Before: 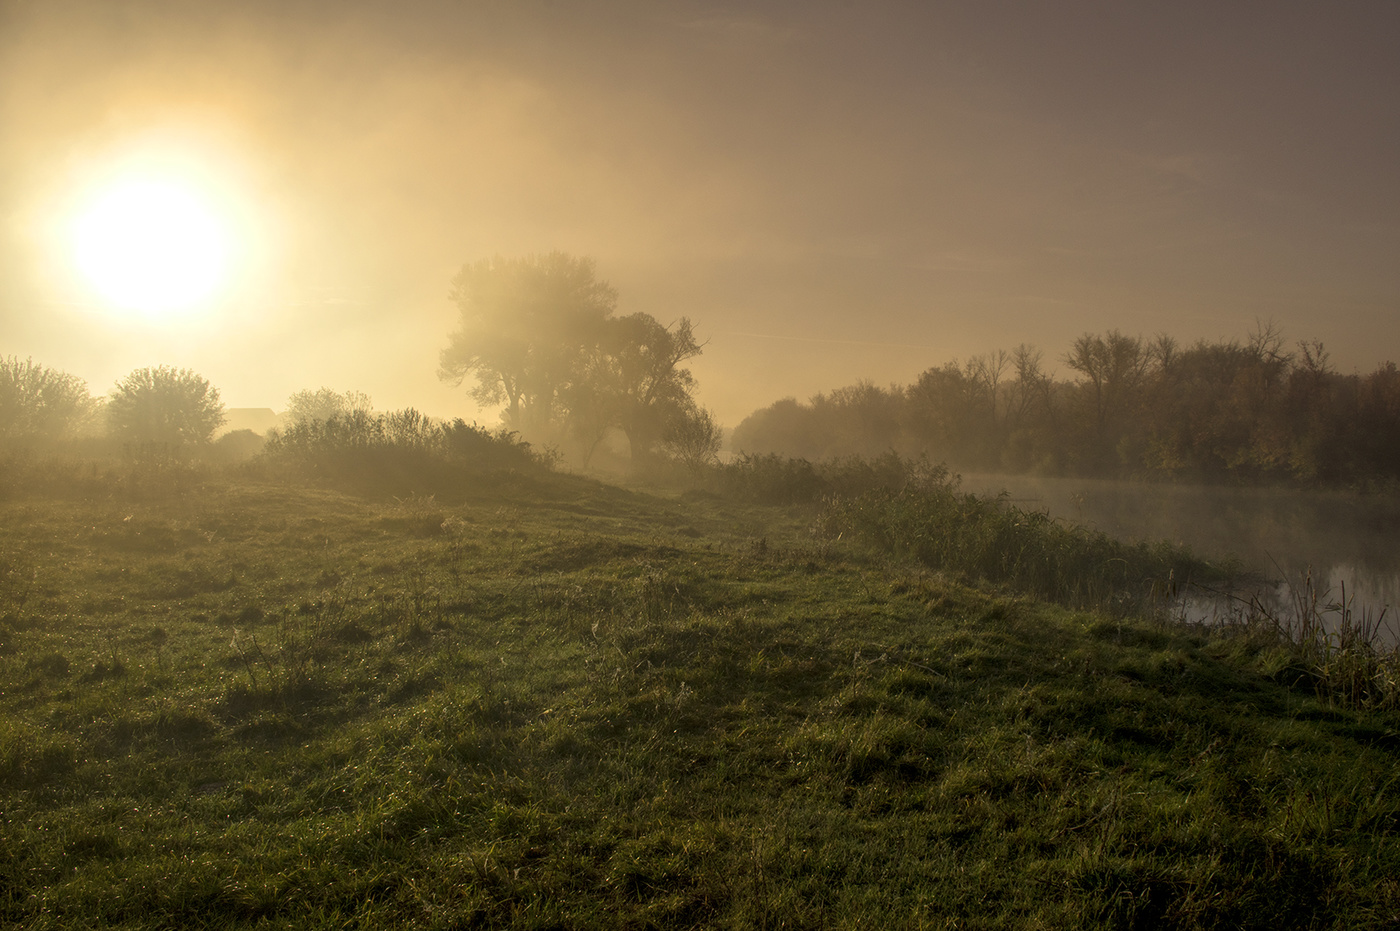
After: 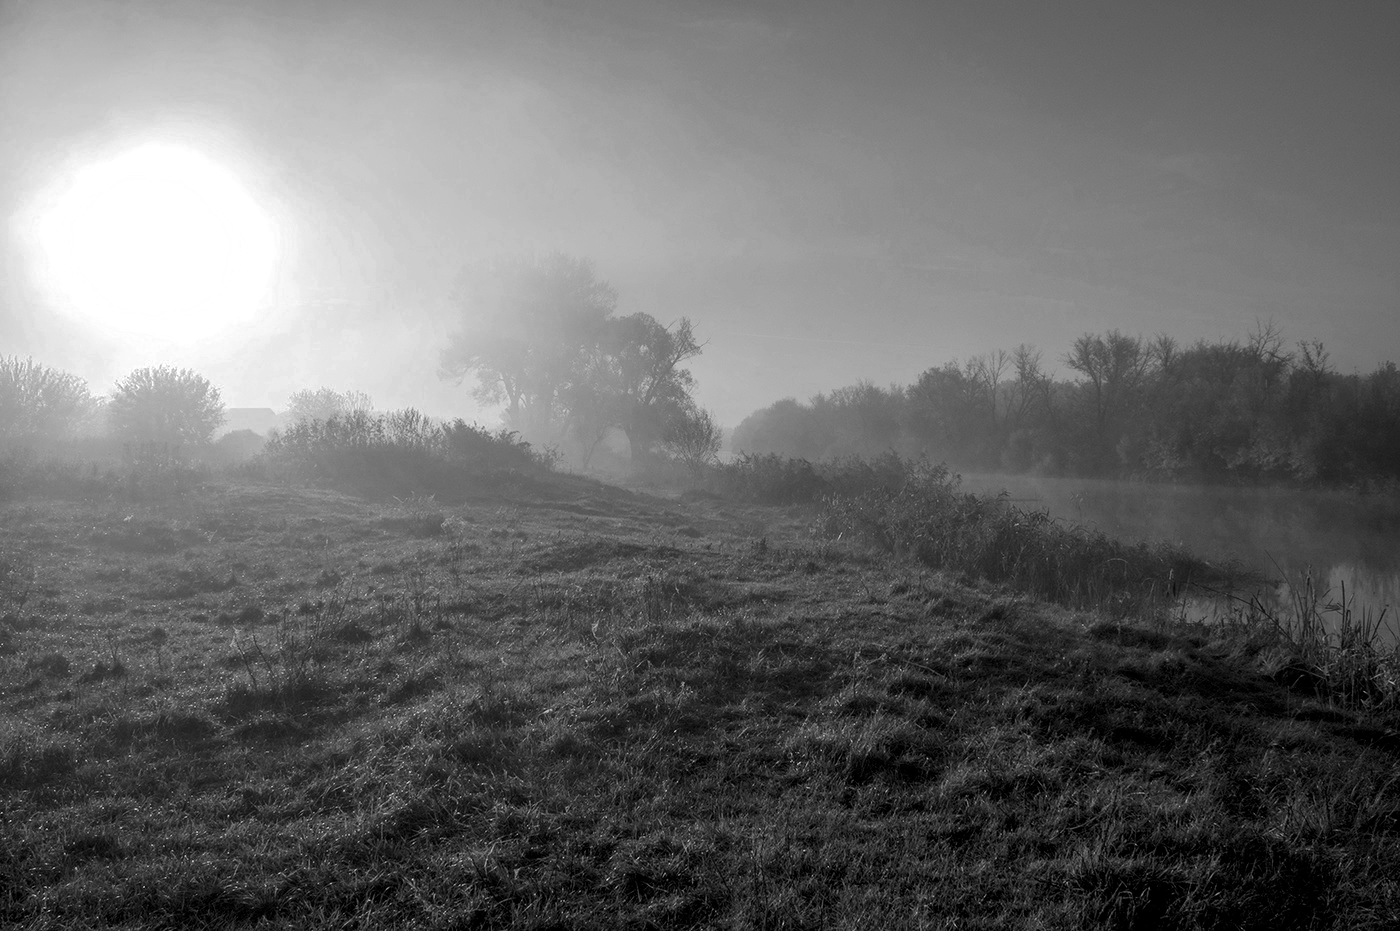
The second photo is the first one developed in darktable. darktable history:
color zones: curves: ch0 [(0.002, 0.593) (0.143, 0.417) (0.285, 0.541) (0.455, 0.289) (0.608, 0.327) (0.727, 0.283) (0.869, 0.571) (1, 0.603)]; ch1 [(0, 0) (0.143, 0) (0.286, 0) (0.429, 0) (0.571, 0) (0.714, 0) (0.857, 0)]
base curve: curves: ch0 [(0, 0) (0.262, 0.32) (0.722, 0.705) (1, 1)], preserve colors none
